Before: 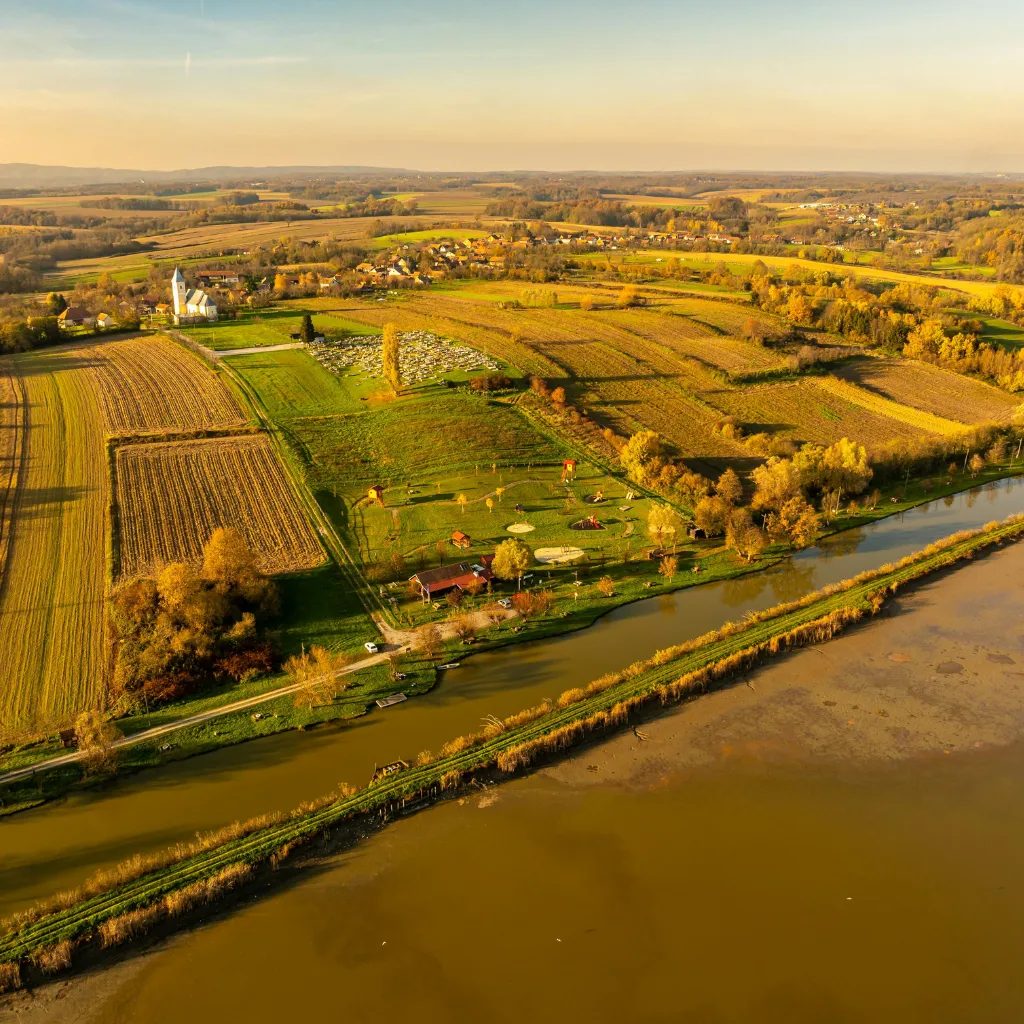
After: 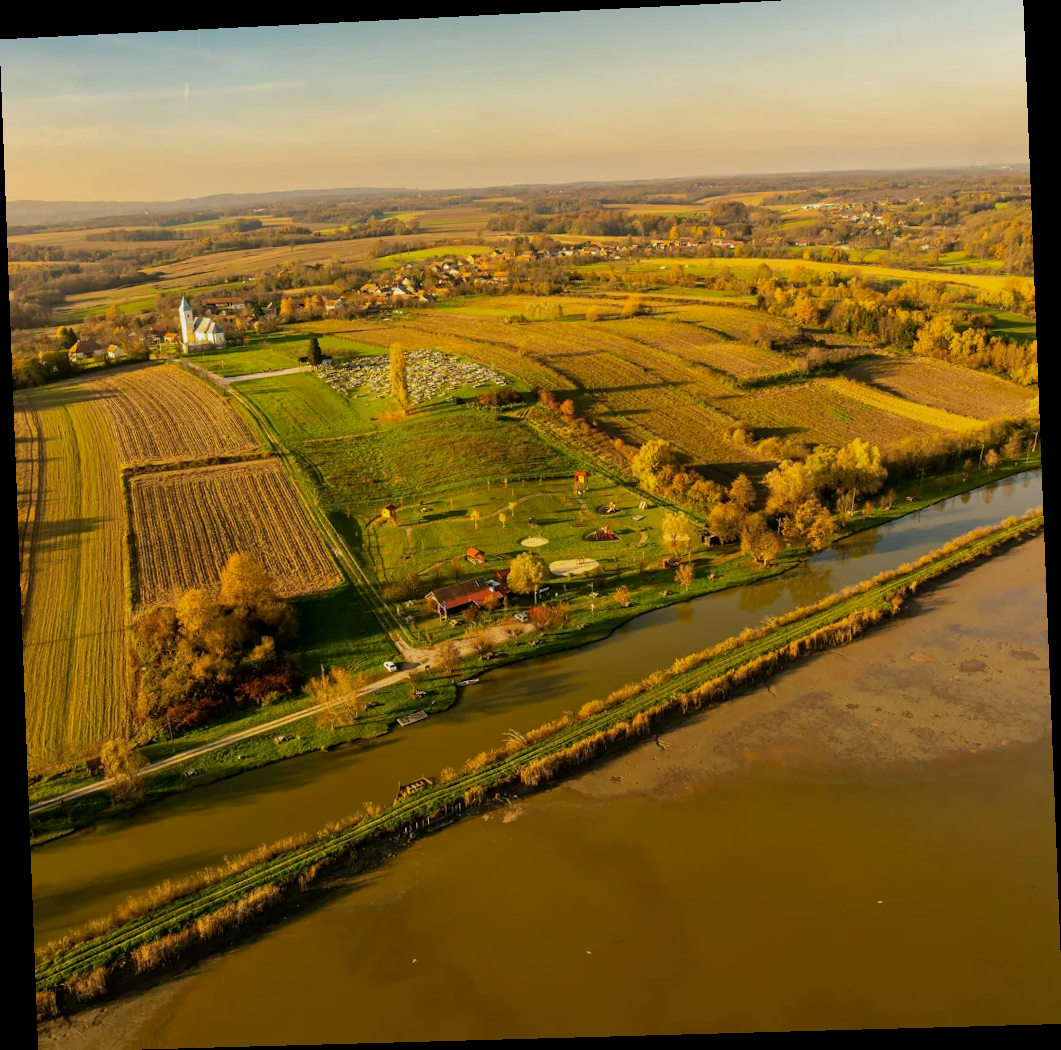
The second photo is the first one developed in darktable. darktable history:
crop: top 1.049%, right 0.001%
shadows and highlights: shadows -20, white point adjustment -2, highlights -35
exposure: black level correction 0.001, exposure -0.125 EV, compensate exposure bias true, compensate highlight preservation false
rotate and perspective: rotation -2.22°, lens shift (horizontal) -0.022, automatic cropping off
